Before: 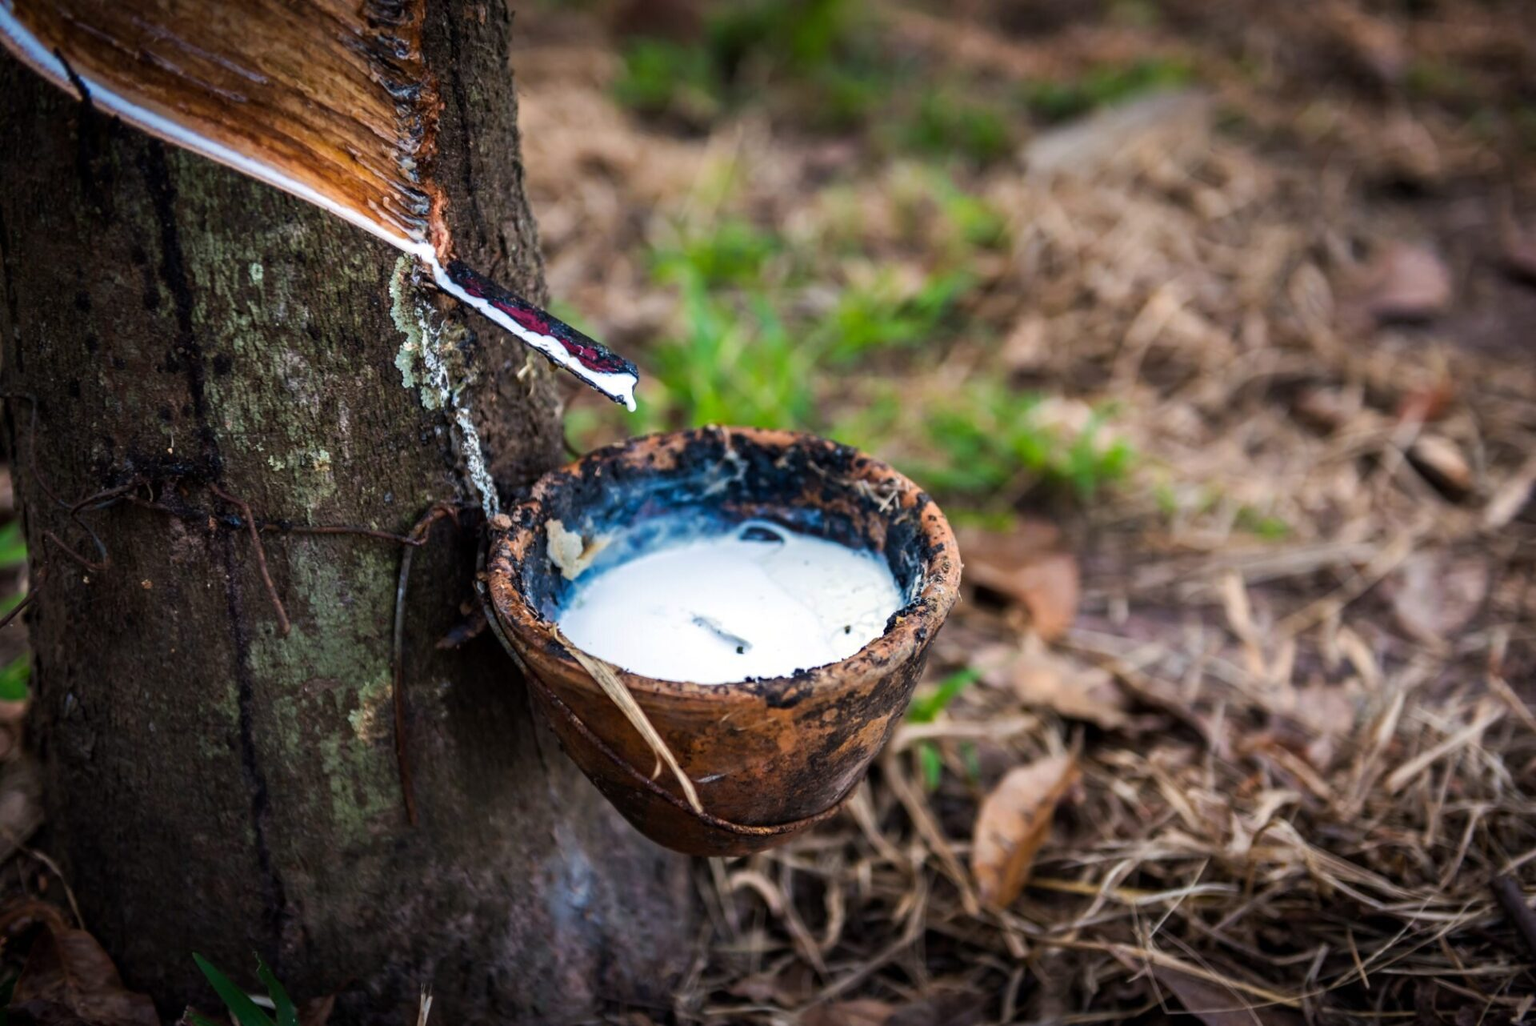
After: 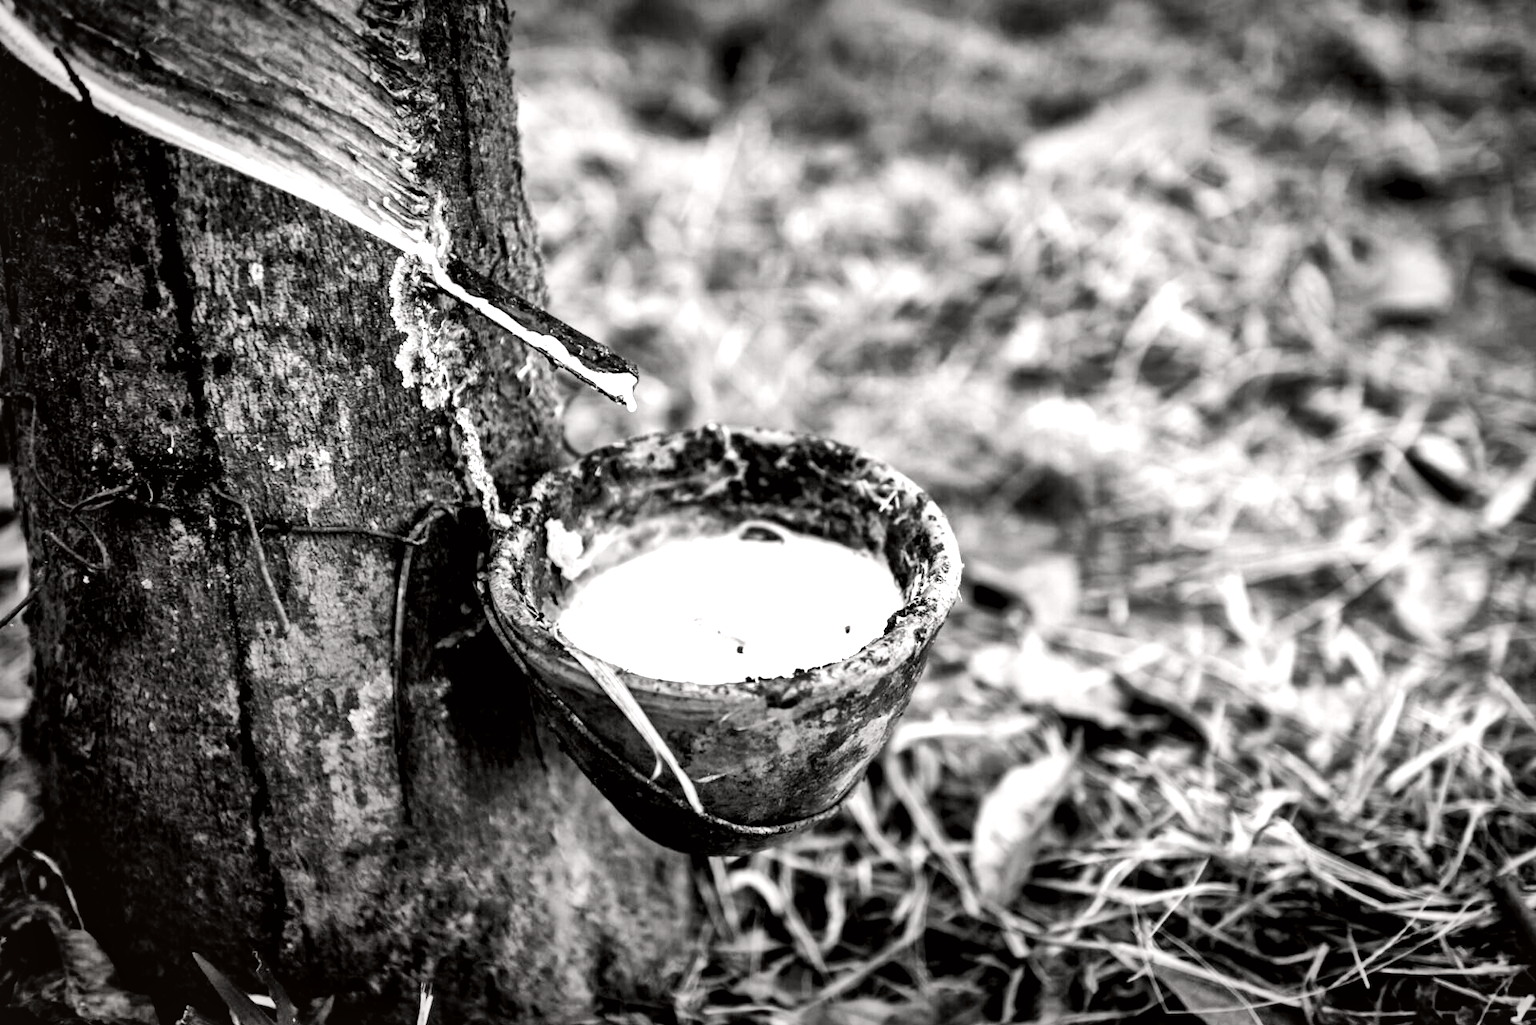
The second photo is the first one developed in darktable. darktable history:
tone curve: curves: ch0 [(0, 0.019) (0.066, 0.043) (0.189, 0.182) (0.368, 0.407) (0.501, 0.564) (0.677, 0.729) (0.851, 0.861) (0.997, 0.959)]; ch1 [(0, 0) (0.187, 0.121) (0.388, 0.346) (0.437, 0.409) (0.474, 0.472) (0.499, 0.501) (0.514, 0.515) (0.542, 0.557) (0.645, 0.686) (0.812, 0.856) (1, 1)]; ch2 [(0, 0) (0.246, 0.214) (0.421, 0.427) (0.459, 0.484) (0.5, 0.504) (0.518, 0.523) (0.529, 0.548) (0.56, 0.576) (0.607, 0.63) (0.744, 0.734) (0.867, 0.821) (0.993, 0.889)], color space Lab, independent channels, preserve colors none
color balance: output saturation 110%
local contrast: mode bilateral grid, contrast 25, coarseness 60, detail 151%, midtone range 0.2
contrast brightness saturation: saturation -1
shadows and highlights: shadows 49, highlights -41, soften with gaussian
exposure: black level correction 0, exposure 1.2 EV, compensate highlight preservation false
color balance rgb: shadows lift › luminance -21.66%, shadows lift › chroma 8.98%, shadows lift › hue 283.37°, power › chroma 1.05%, power › hue 25.59°, highlights gain › luminance 6.08%, highlights gain › chroma 2.55%, highlights gain › hue 90°, global offset › luminance -0.87%, perceptual saturation grading › global saturation 25%, perceptual saturation grading › highlights -28.39%, perceptual saturation grading › shadows 33.98%
